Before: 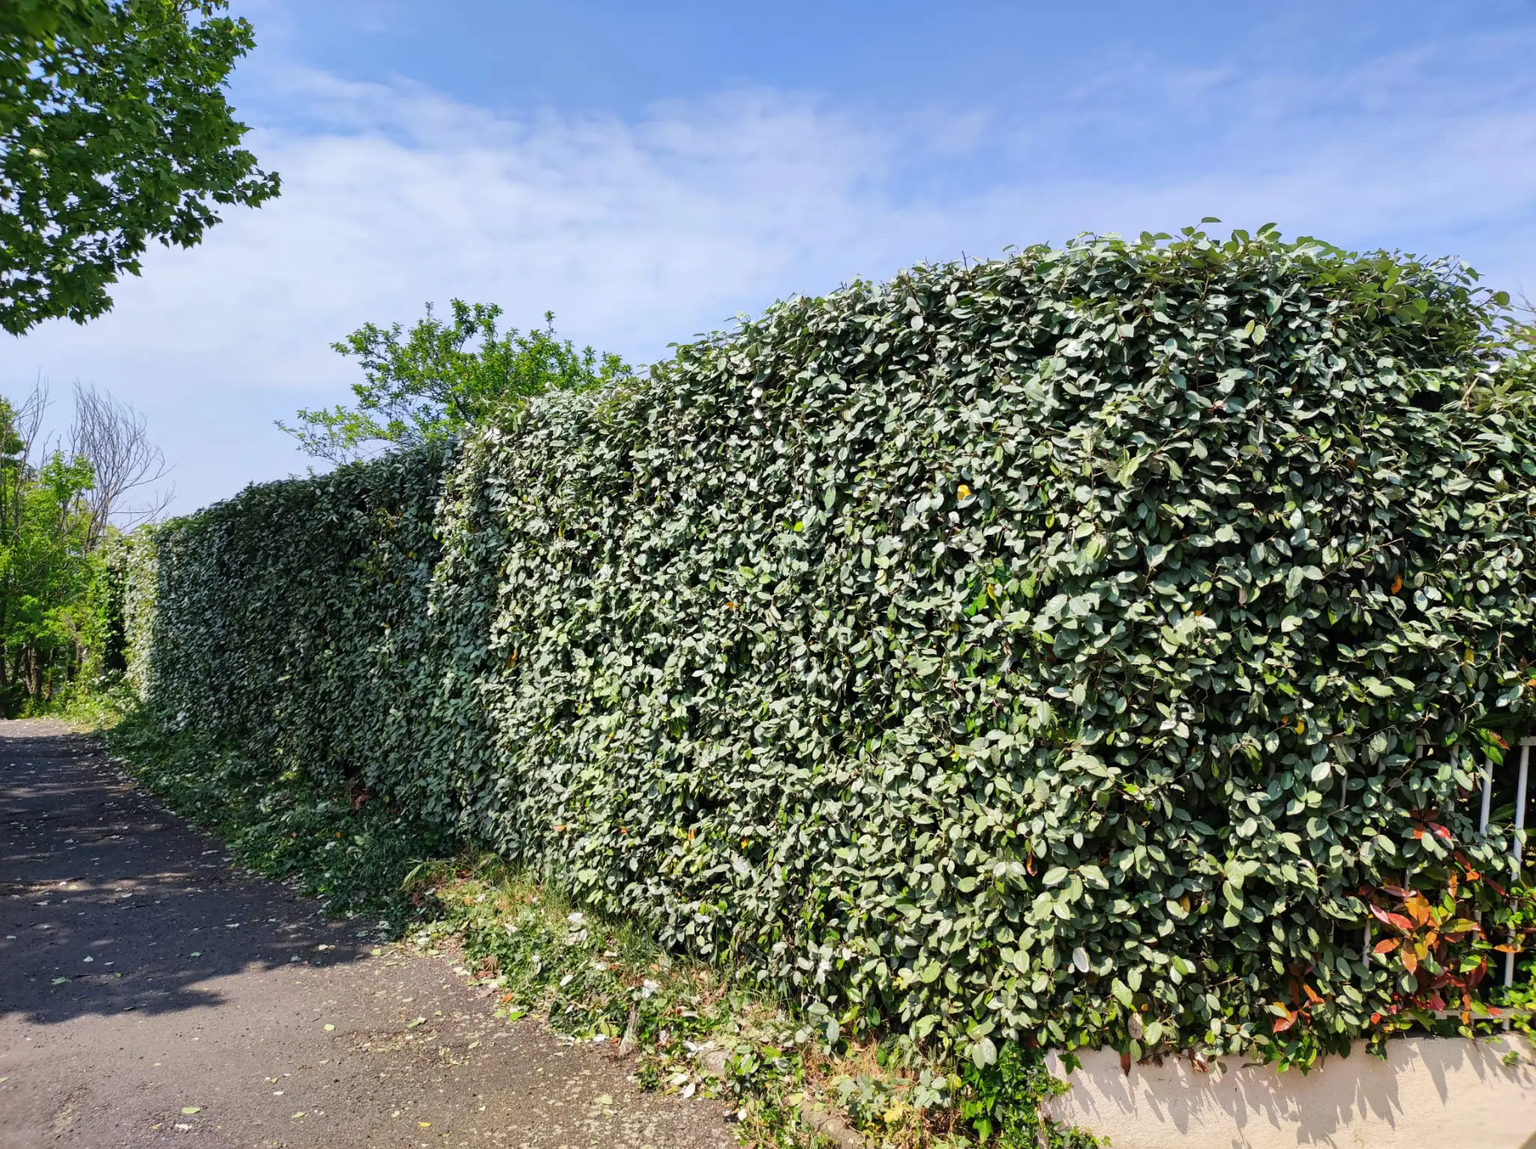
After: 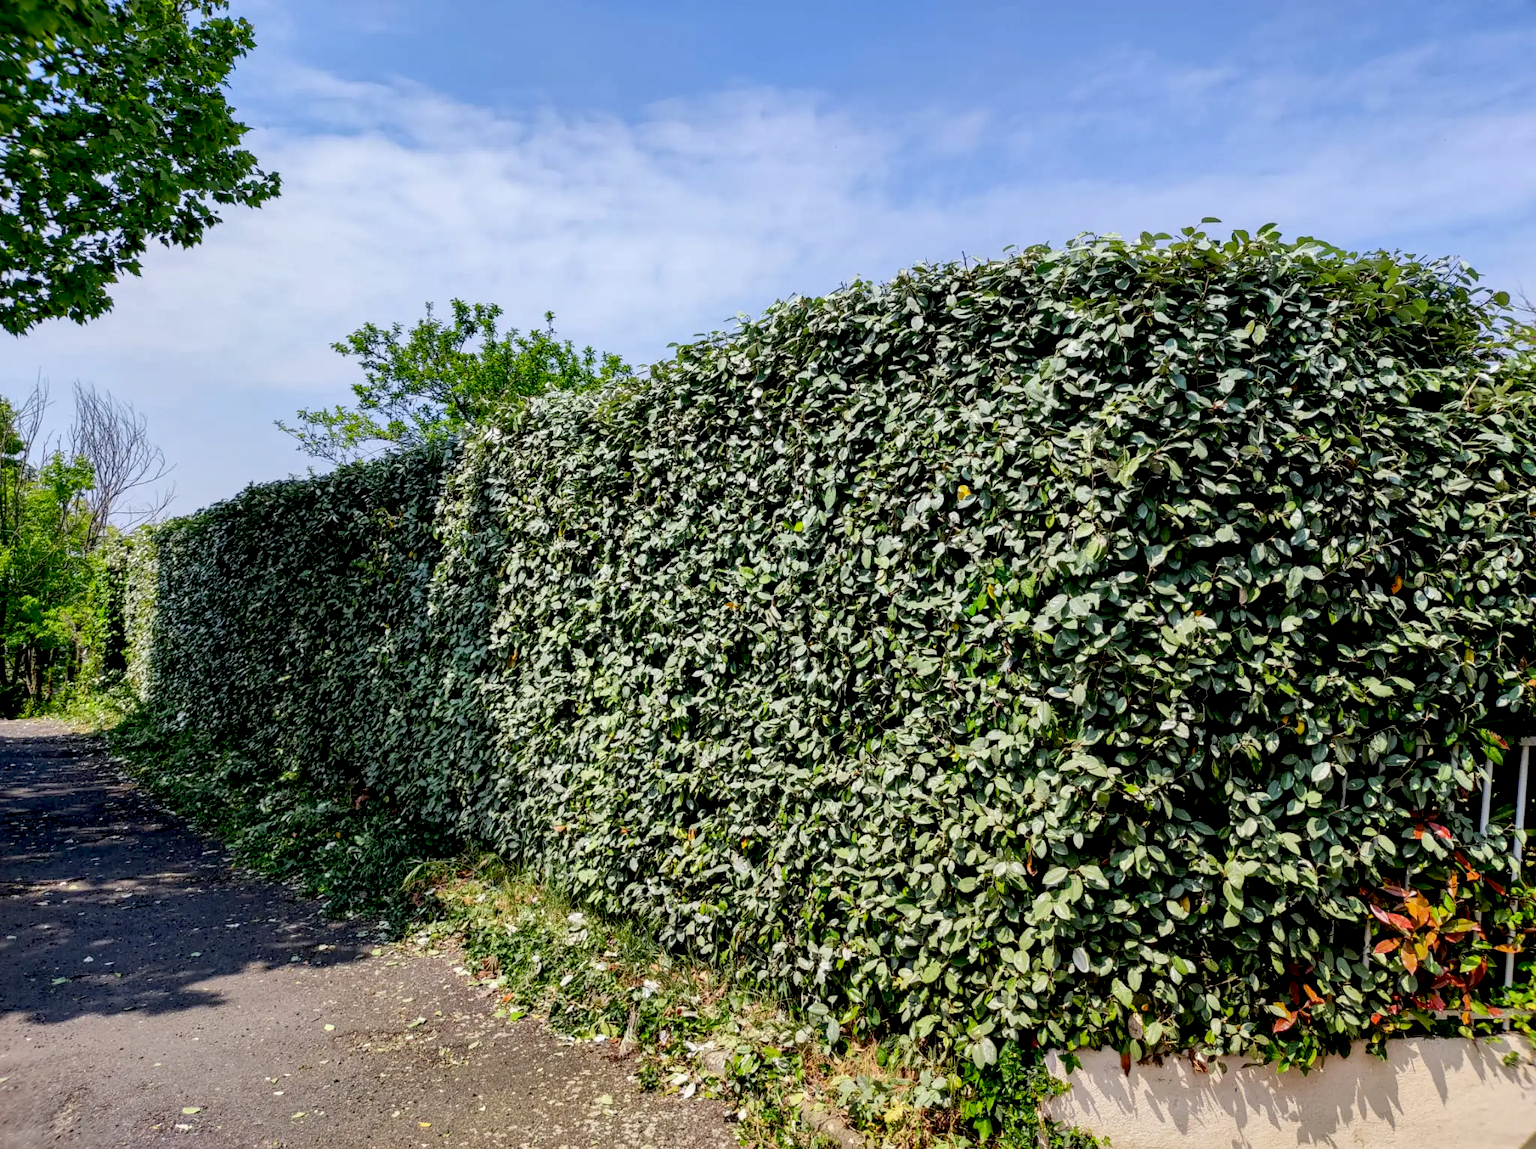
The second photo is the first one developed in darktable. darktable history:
local contrast: on, module defaults
exposure: black level correction 0.018, exposure -0.006 EV, compensate highlight preservation false
